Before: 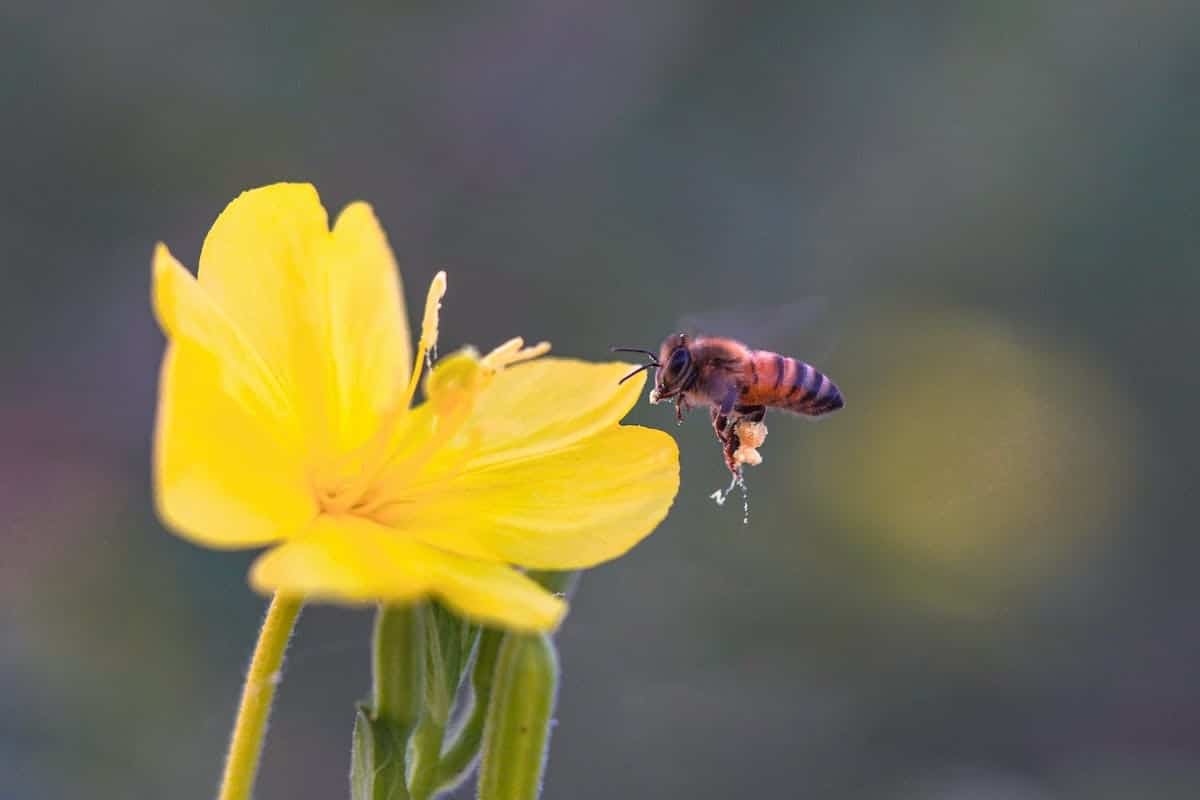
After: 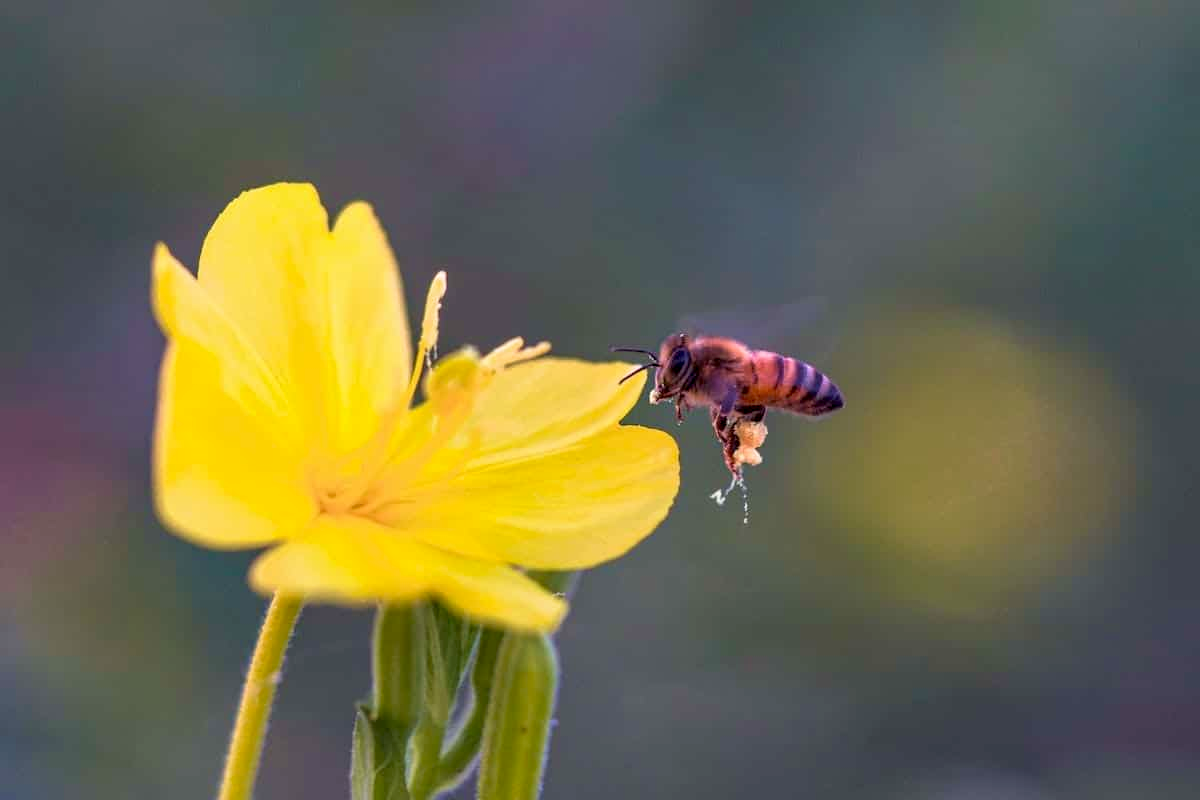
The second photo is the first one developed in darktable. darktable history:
exposure: black level correction 0.009, exposure 0.014 EV, compensate highlight preservation false
velvia: strength 36.57%
